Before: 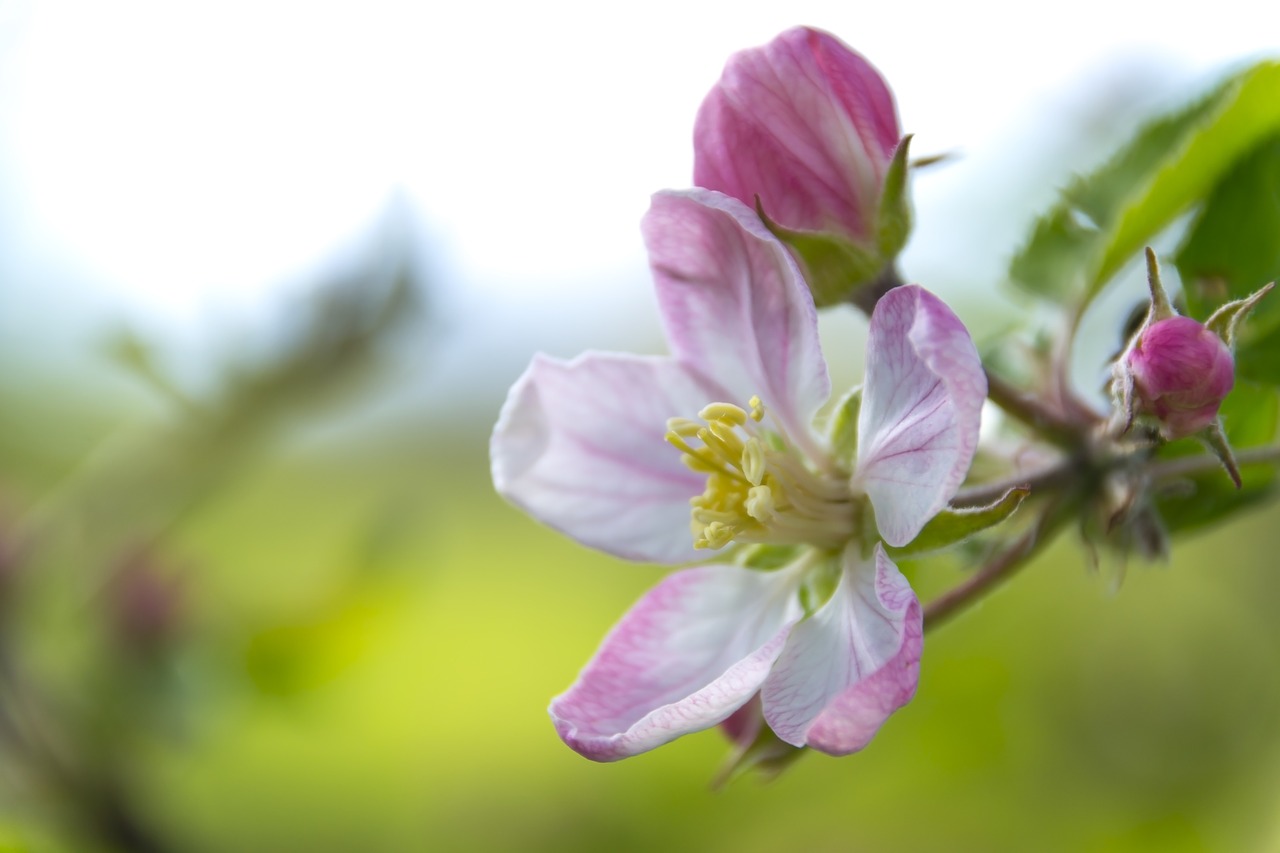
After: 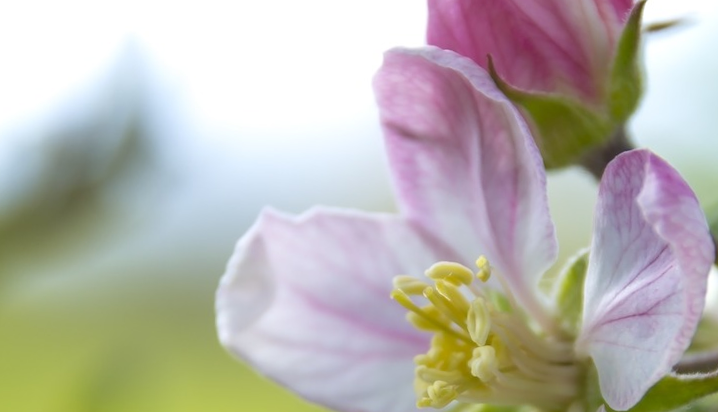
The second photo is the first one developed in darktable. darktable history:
crop: left 20.932%, top 15.471%, right 21.848%, bottom 34.081%
rotate and perspective: rotation 1.57°, crop left 0.018, crop right 0.982, crop top 0.039, crop bottom 0.961
